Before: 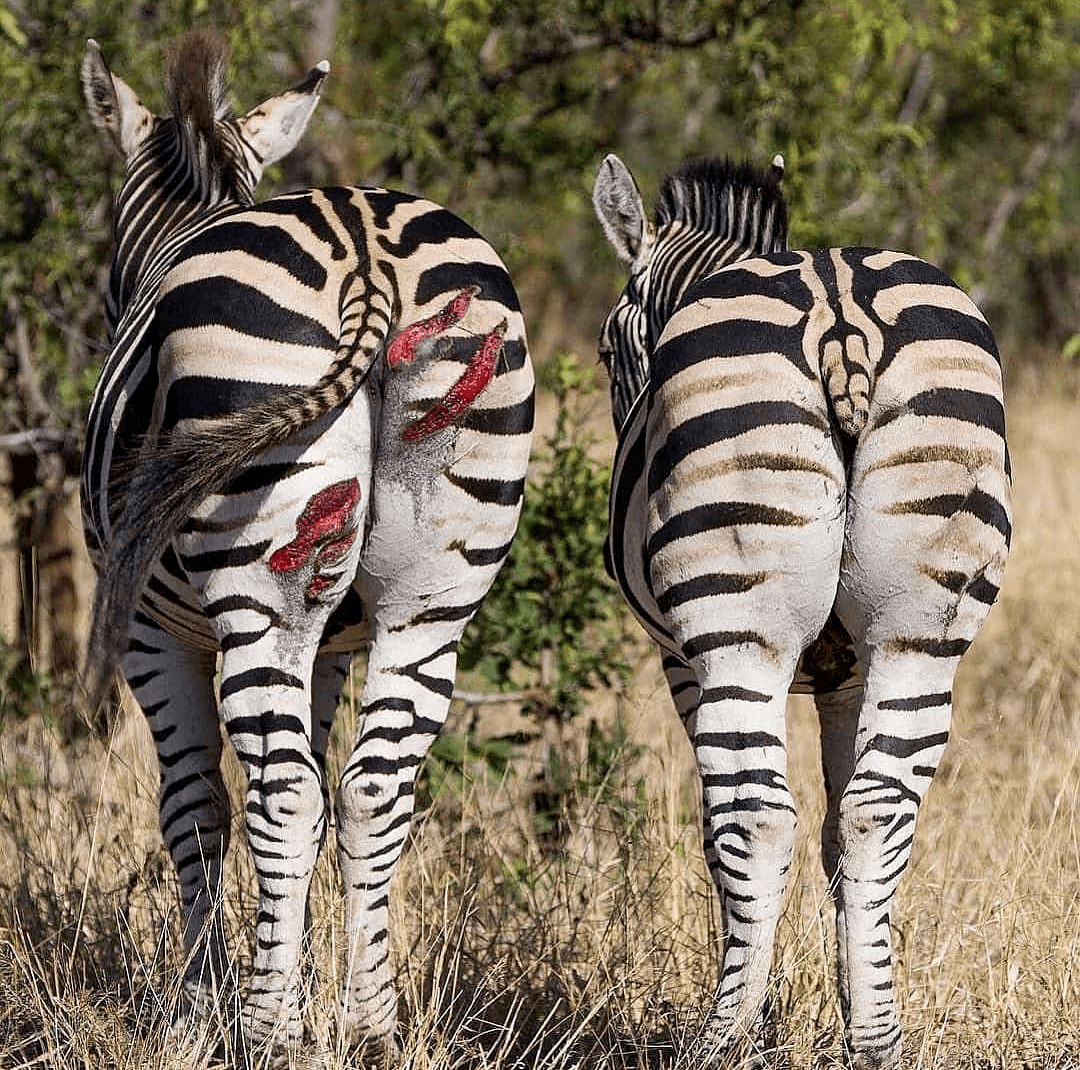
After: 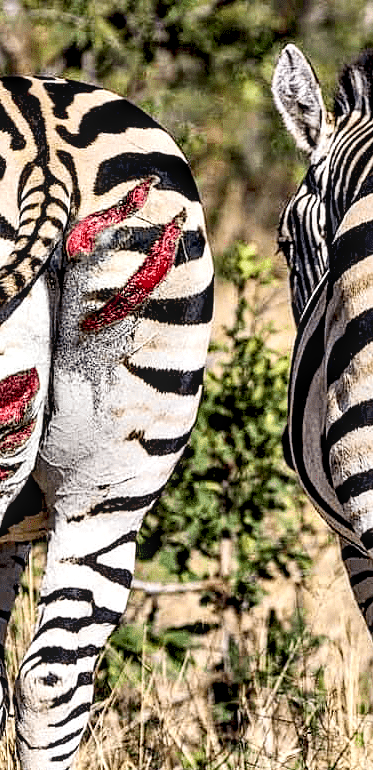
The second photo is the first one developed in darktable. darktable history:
crop and rotate: left 29.758%, top 10.321%, right 35.641%, bottom 17.63%
base curve: curves: ch0 [(0, 0) (0.204, 0.334) (0.55, 0.733) (1, 1)]
local contrast: detail 130%
contrast equalizer: octaves 7, y [[0.6 ×6], [0.55 ×6], [0 ×6], [0 ×6], [0 ×6]]
